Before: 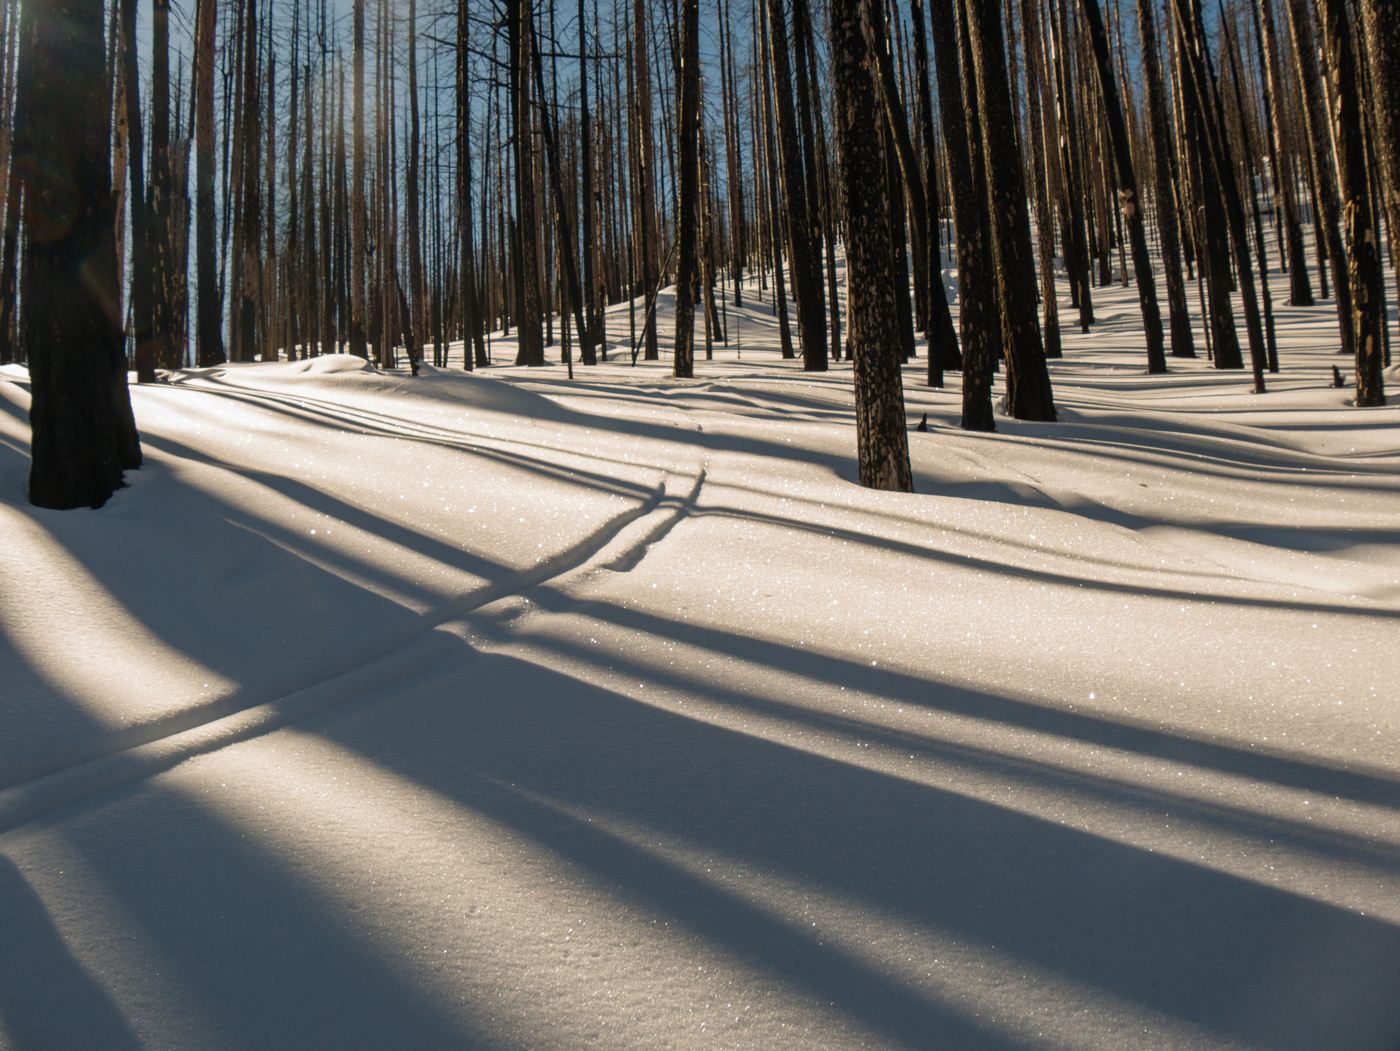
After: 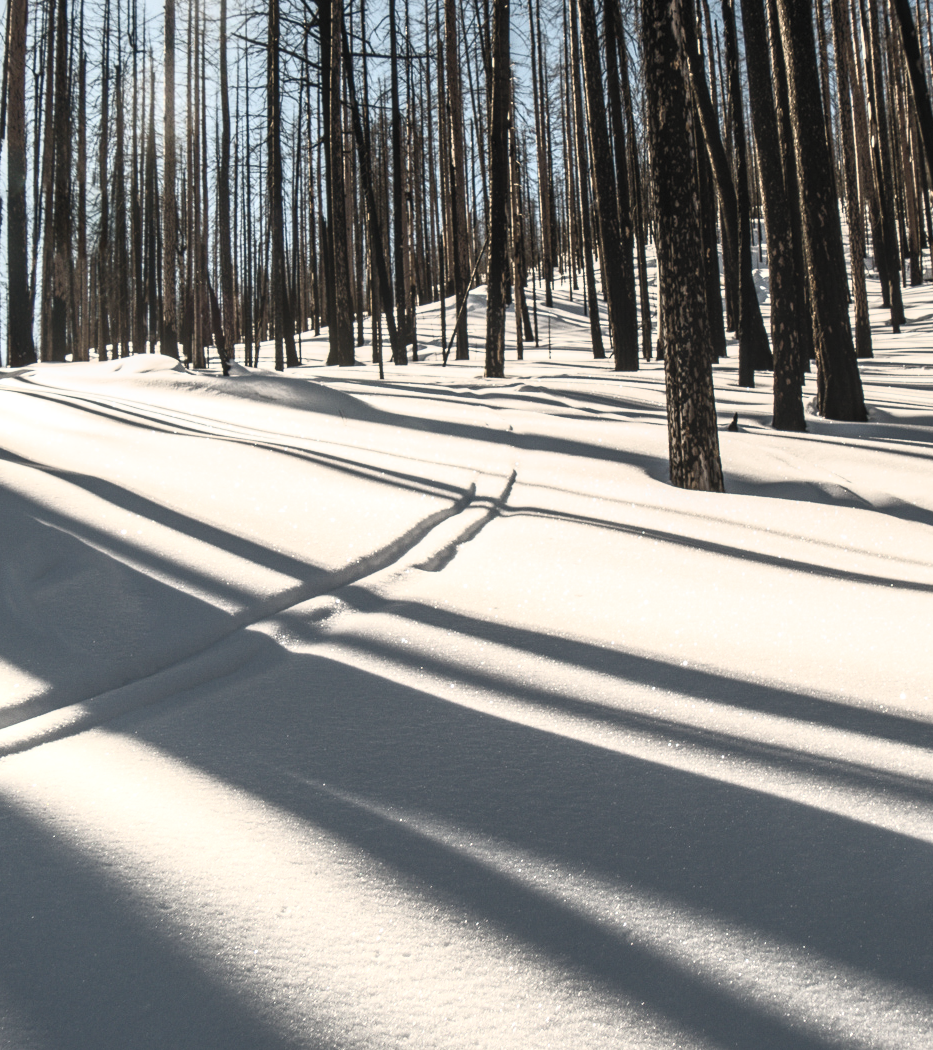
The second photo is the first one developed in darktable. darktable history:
crop and rotate: left 13.537%, right 19.796%
local contrast: detail 130%
contrast brightness saturation: contrast 0.57, brightness 0.57, saturation -0.34
